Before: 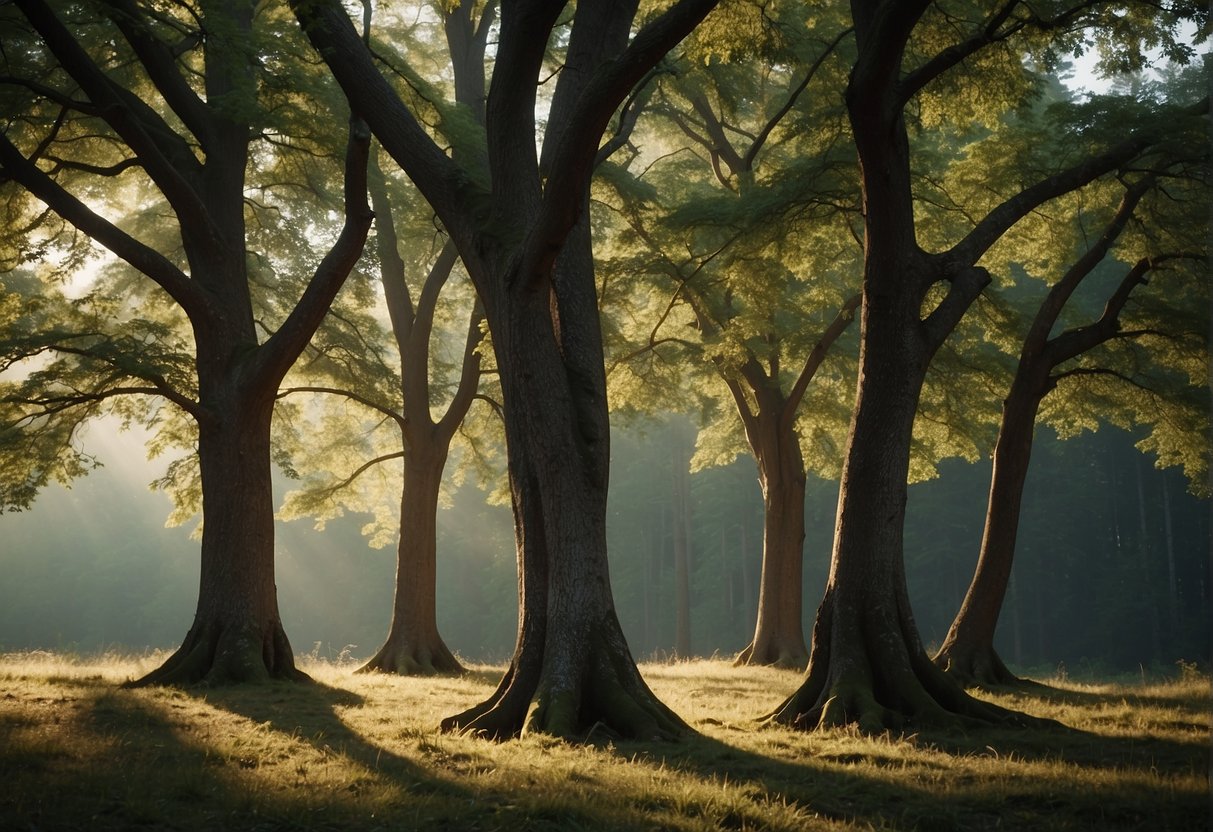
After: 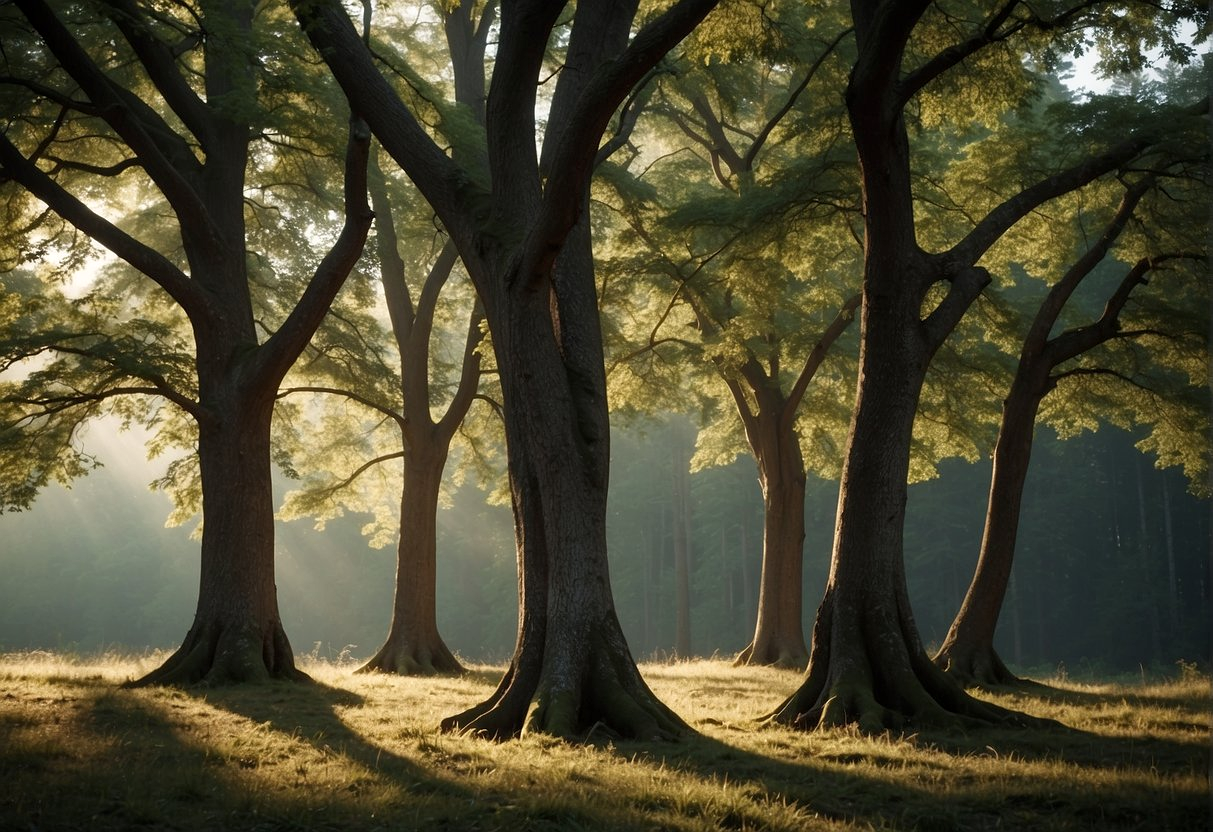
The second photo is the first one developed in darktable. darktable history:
local contrast: highlights 100%, shadows 100%, detail 120%, midtone range 0.2
shadows and highlights: shadows 0, highlights 40
